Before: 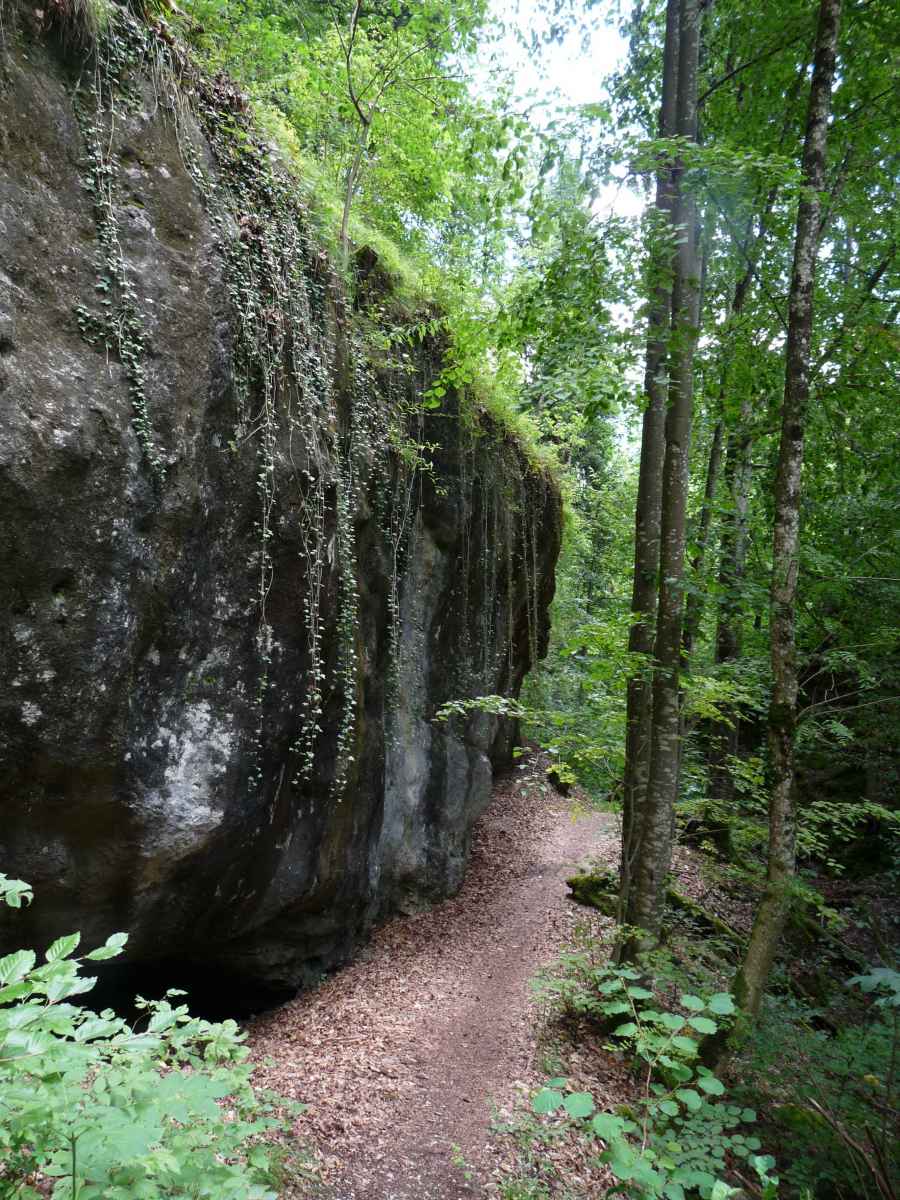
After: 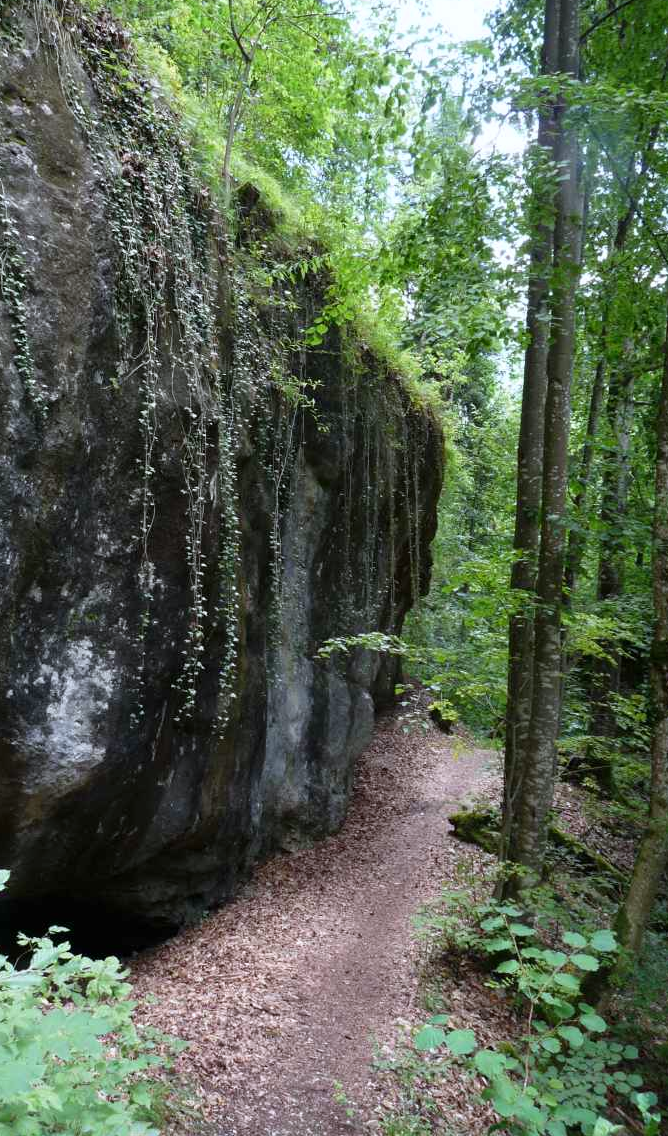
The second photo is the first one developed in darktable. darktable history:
crop and rotate: left 13.15%, top 5.251%, right 12.609%
white balance: red 0.976, blue 1.04
